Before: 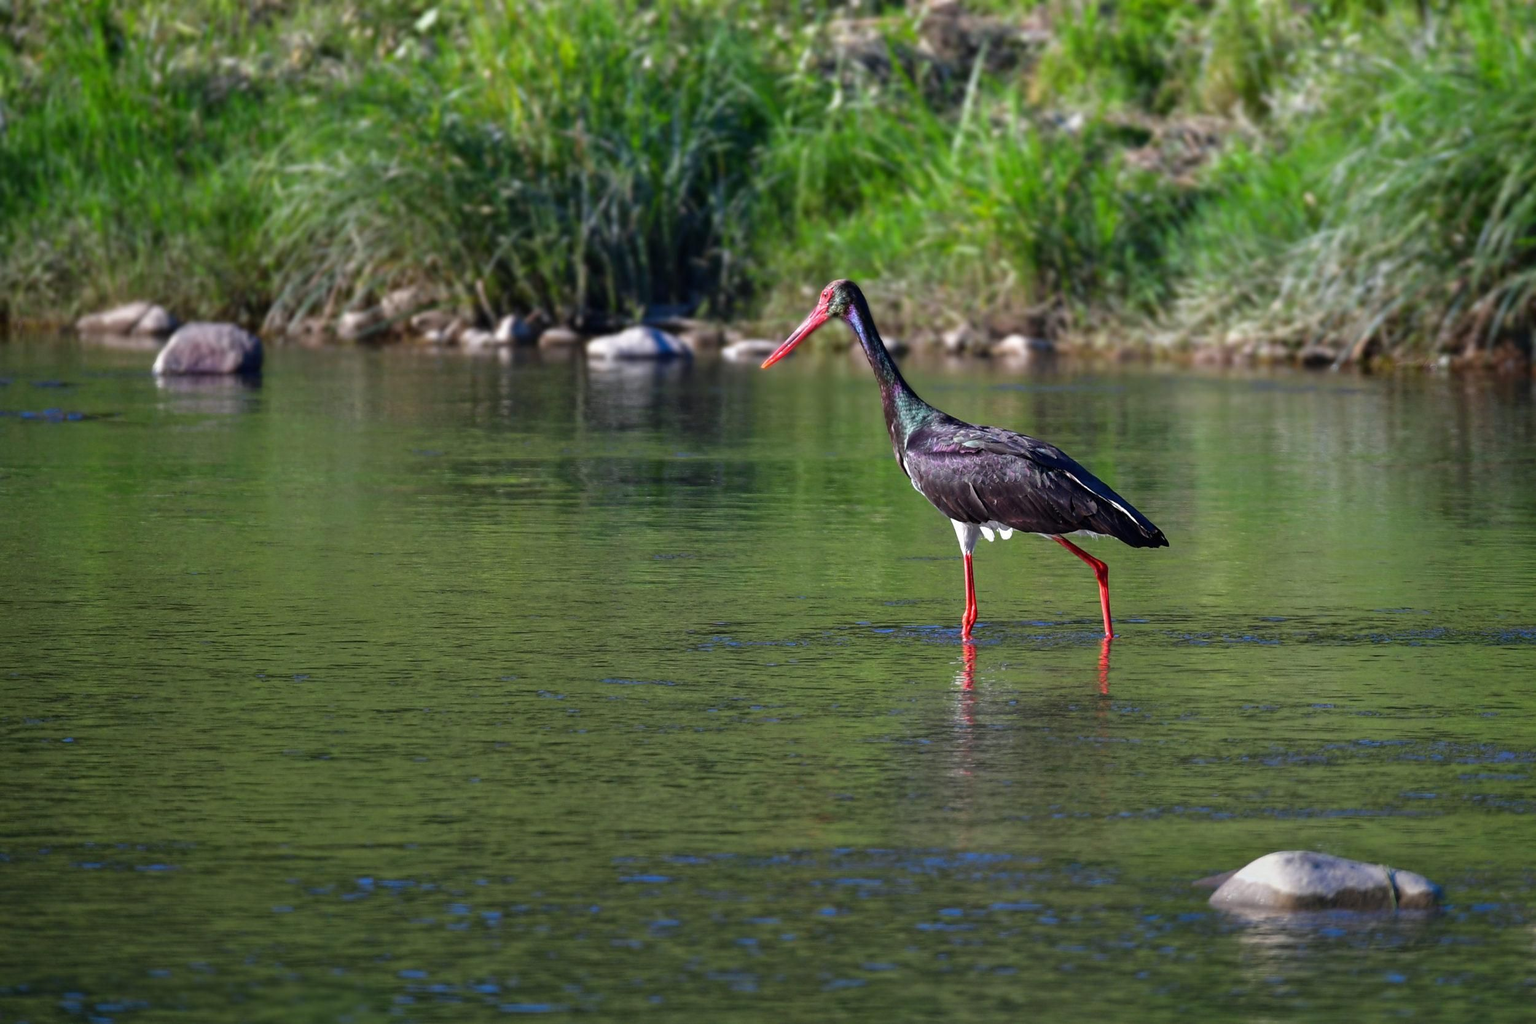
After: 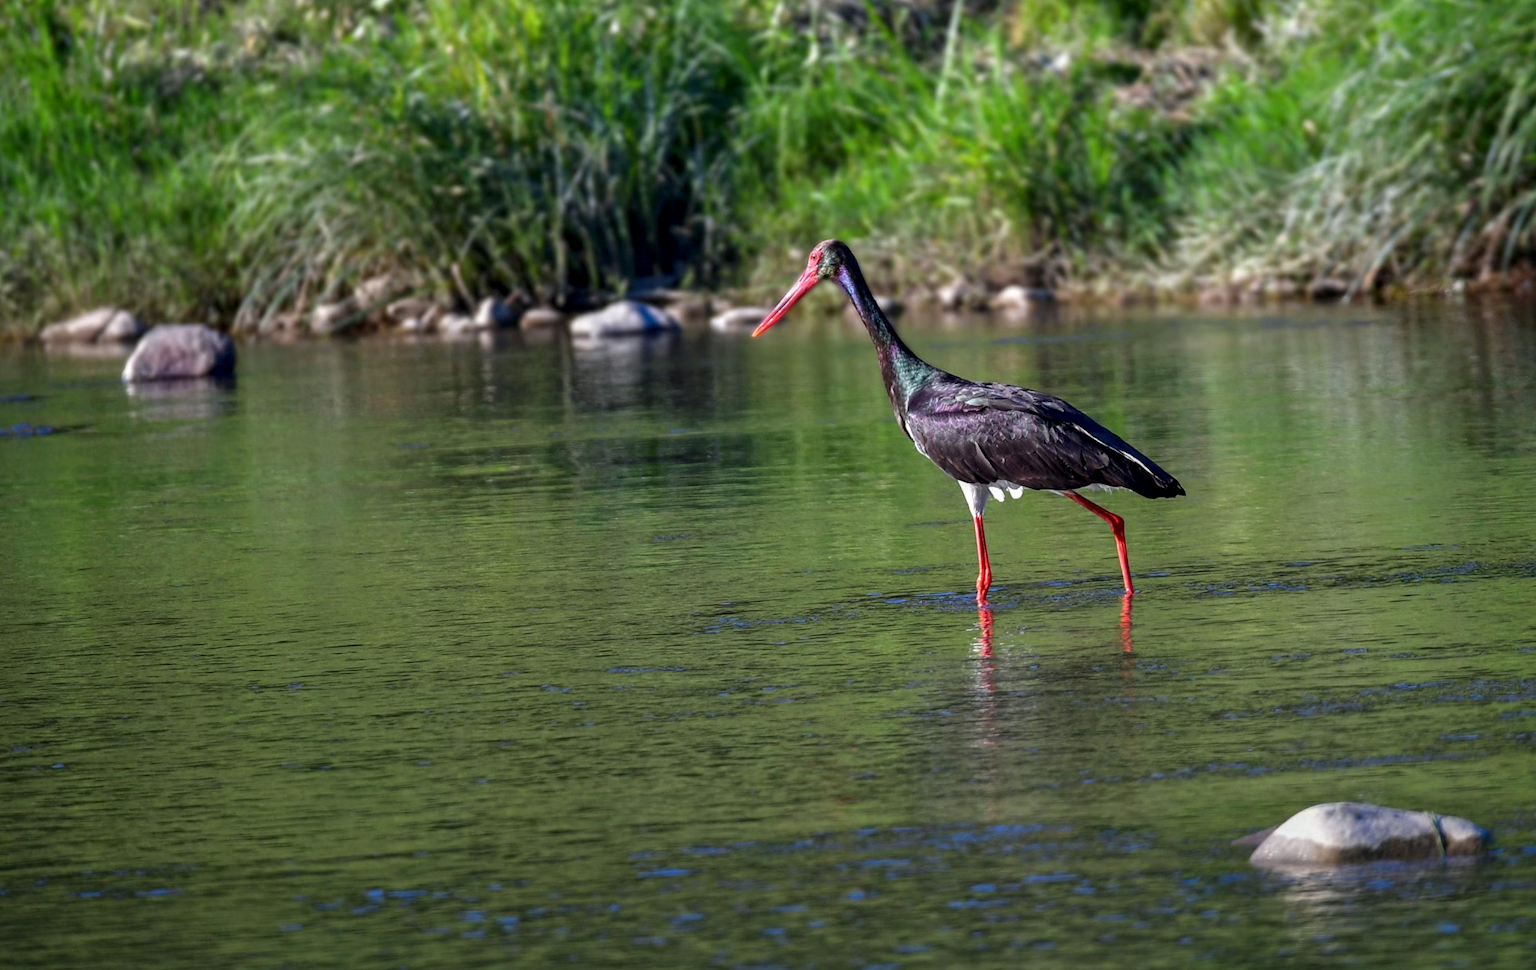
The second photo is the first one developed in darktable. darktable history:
rotate and perspective: rotation -3.52°, crop left 0.036, crop right 0.964, crop top 0.081, crop bottom 0.919
local contrast: on, module defaults
